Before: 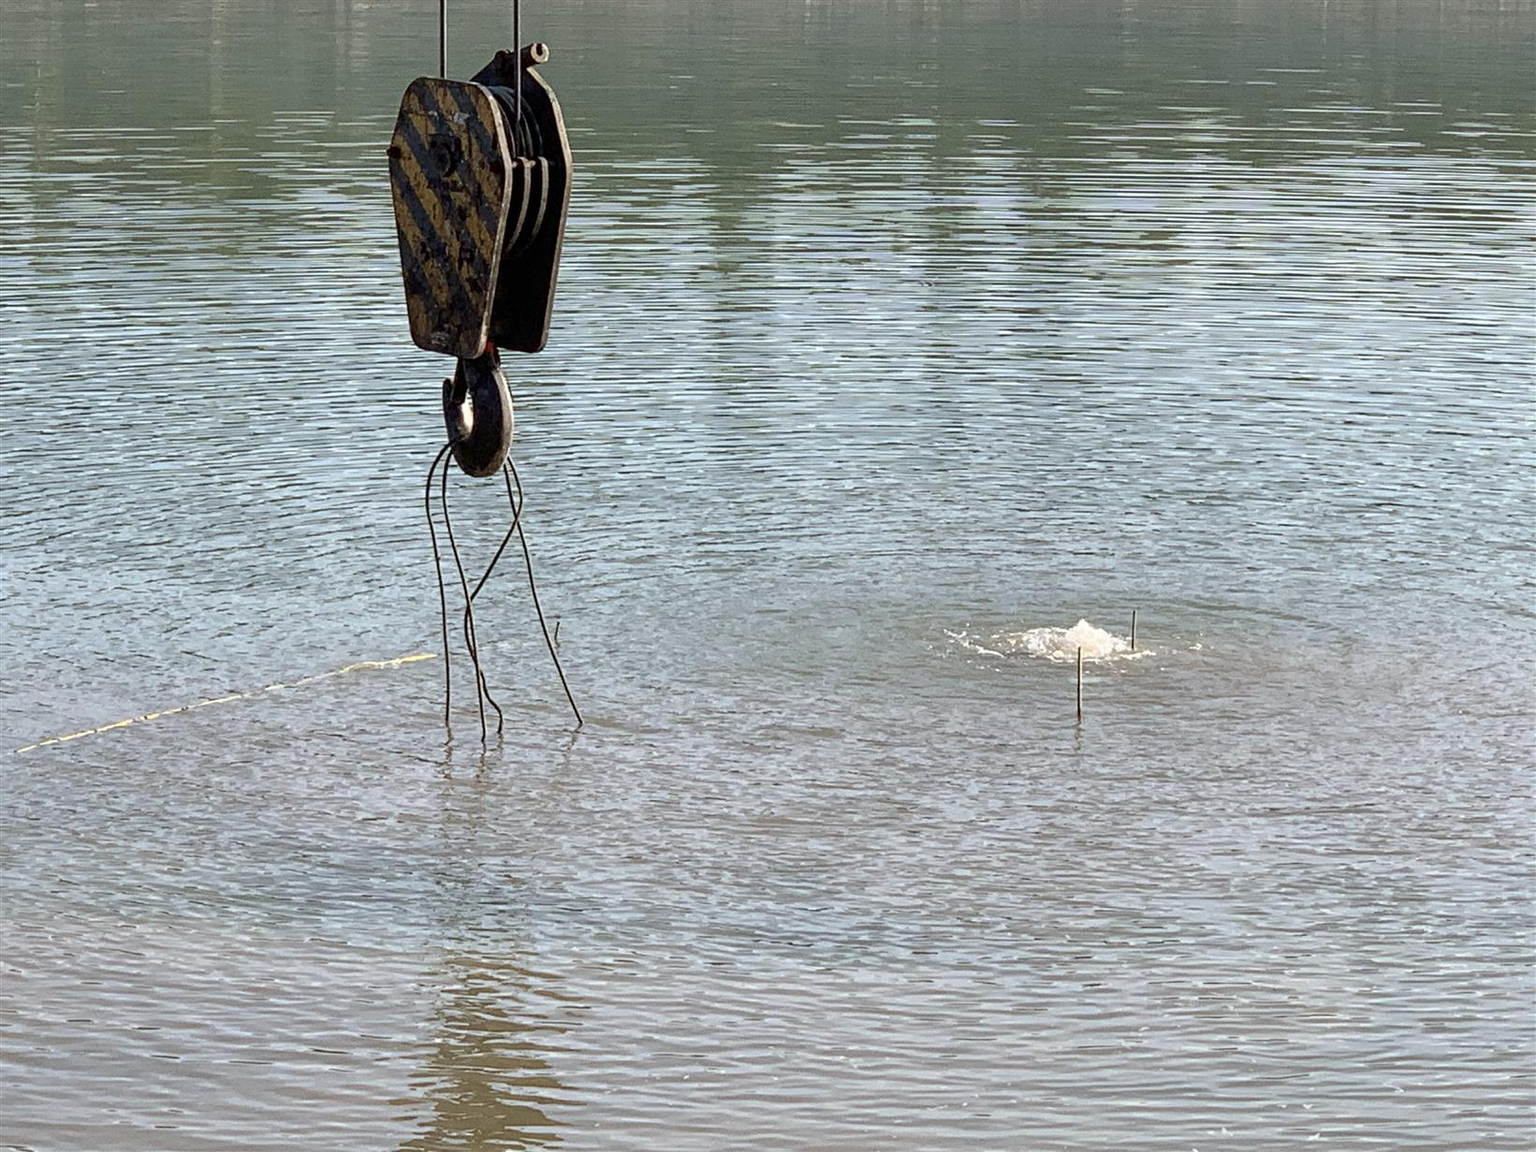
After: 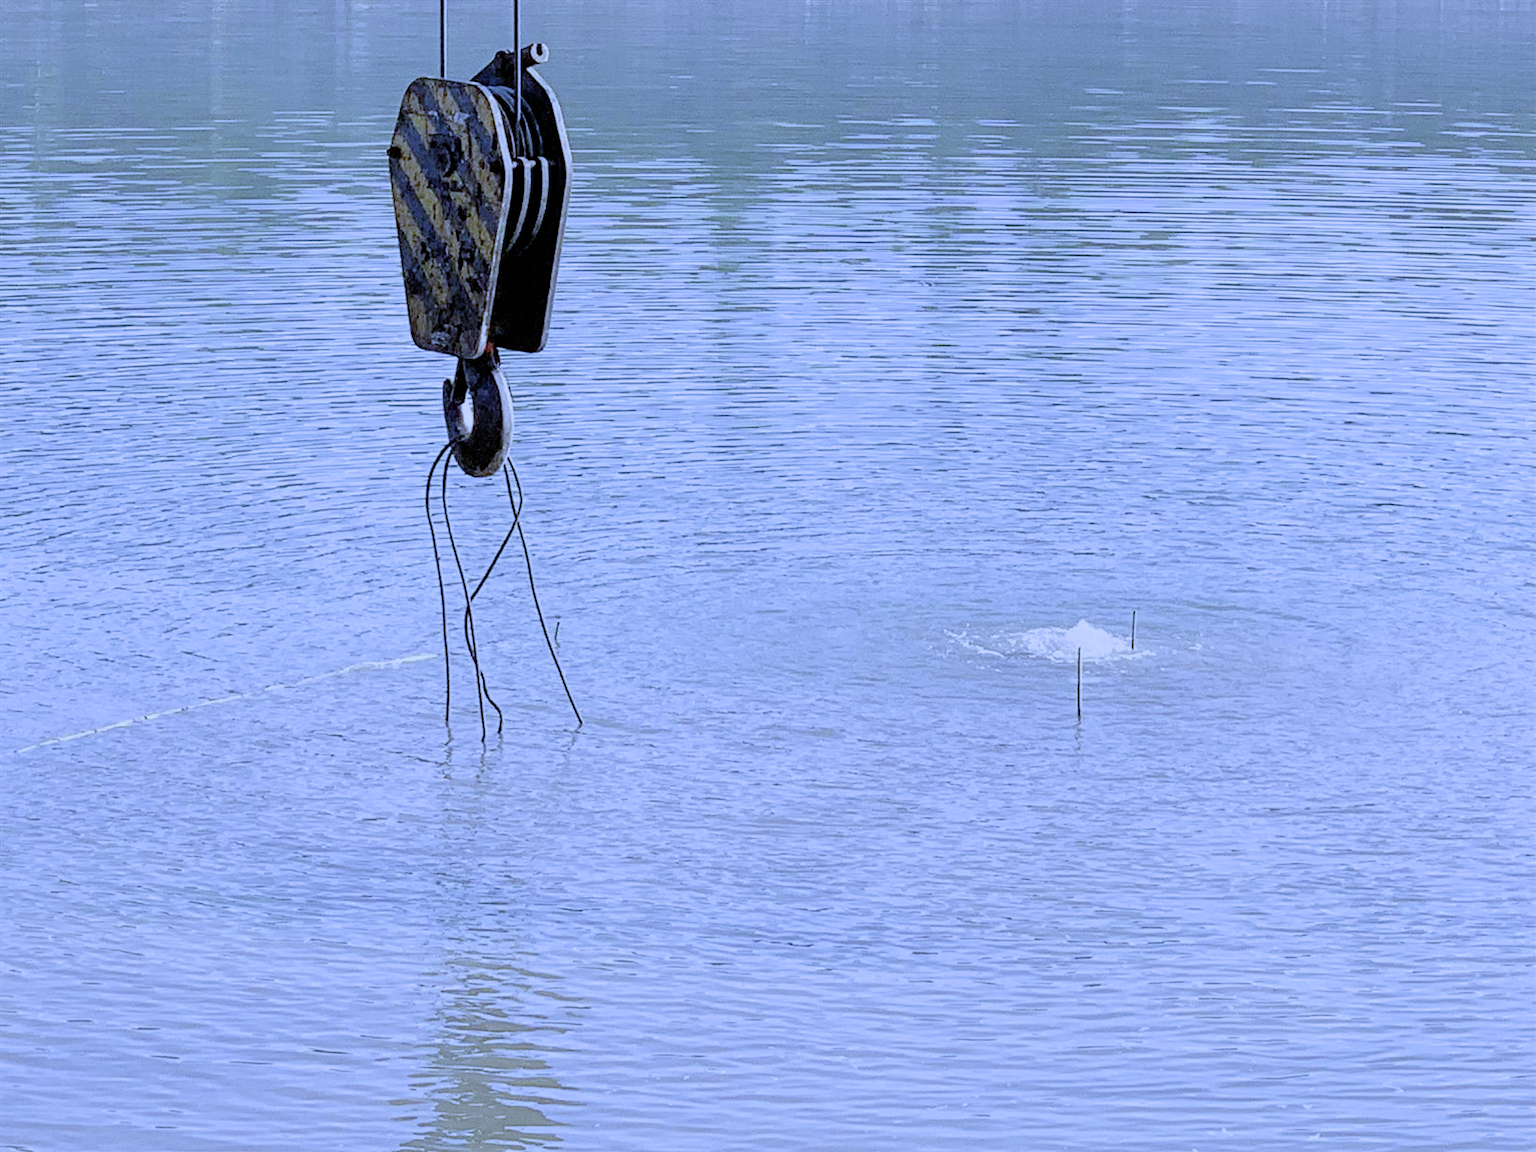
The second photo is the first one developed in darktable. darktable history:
exposure: black level correction 0, exposure 1.2 EV, compensate exposure bias true, compensate highlight preservation false
white balance: red 0.766, blue 1.537
filmic rgb: black relative exposure -6.59 EV, white relative exposure 4.71 EV, hardness 3.13, contrast 0.805
